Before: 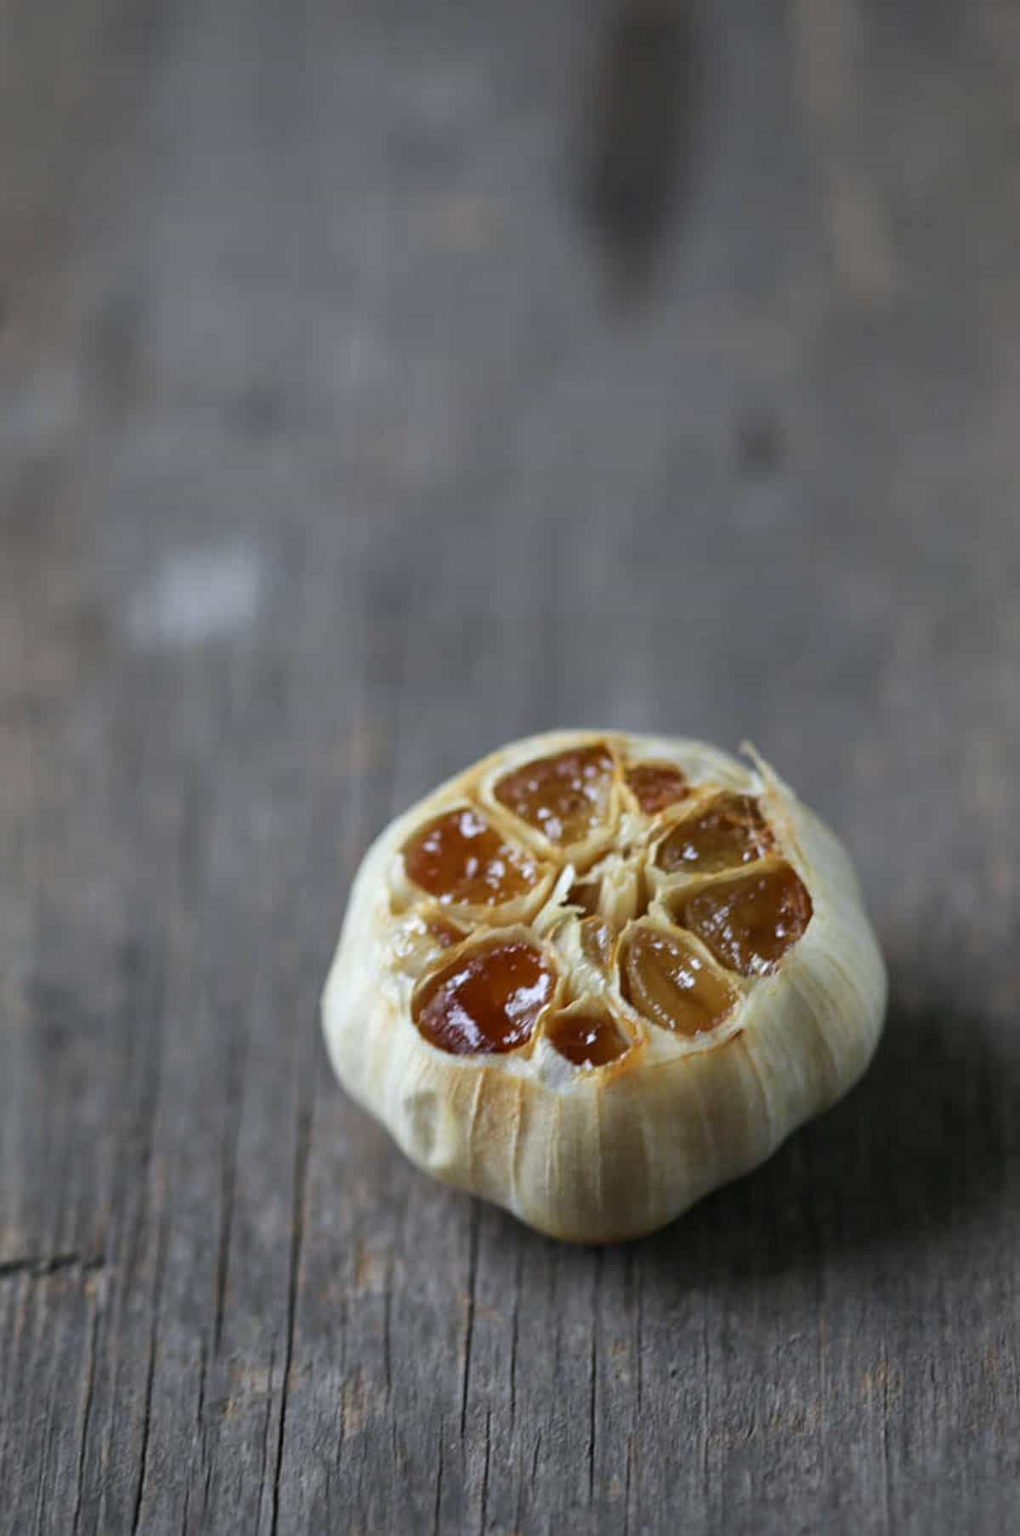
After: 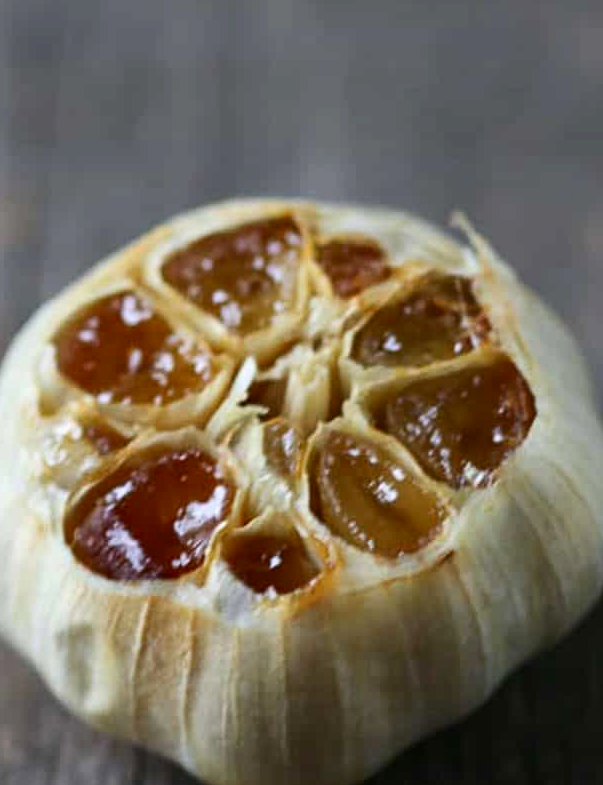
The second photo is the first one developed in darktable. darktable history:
contrast brightness saturation: contrast 0.146, brightness -0.012, saturation 0.102
crop: left 35.076%, top 36.573%, right 14.648%, bottom 19.941%
shadows and highlights: shadows 6.05, soften with gaussian
